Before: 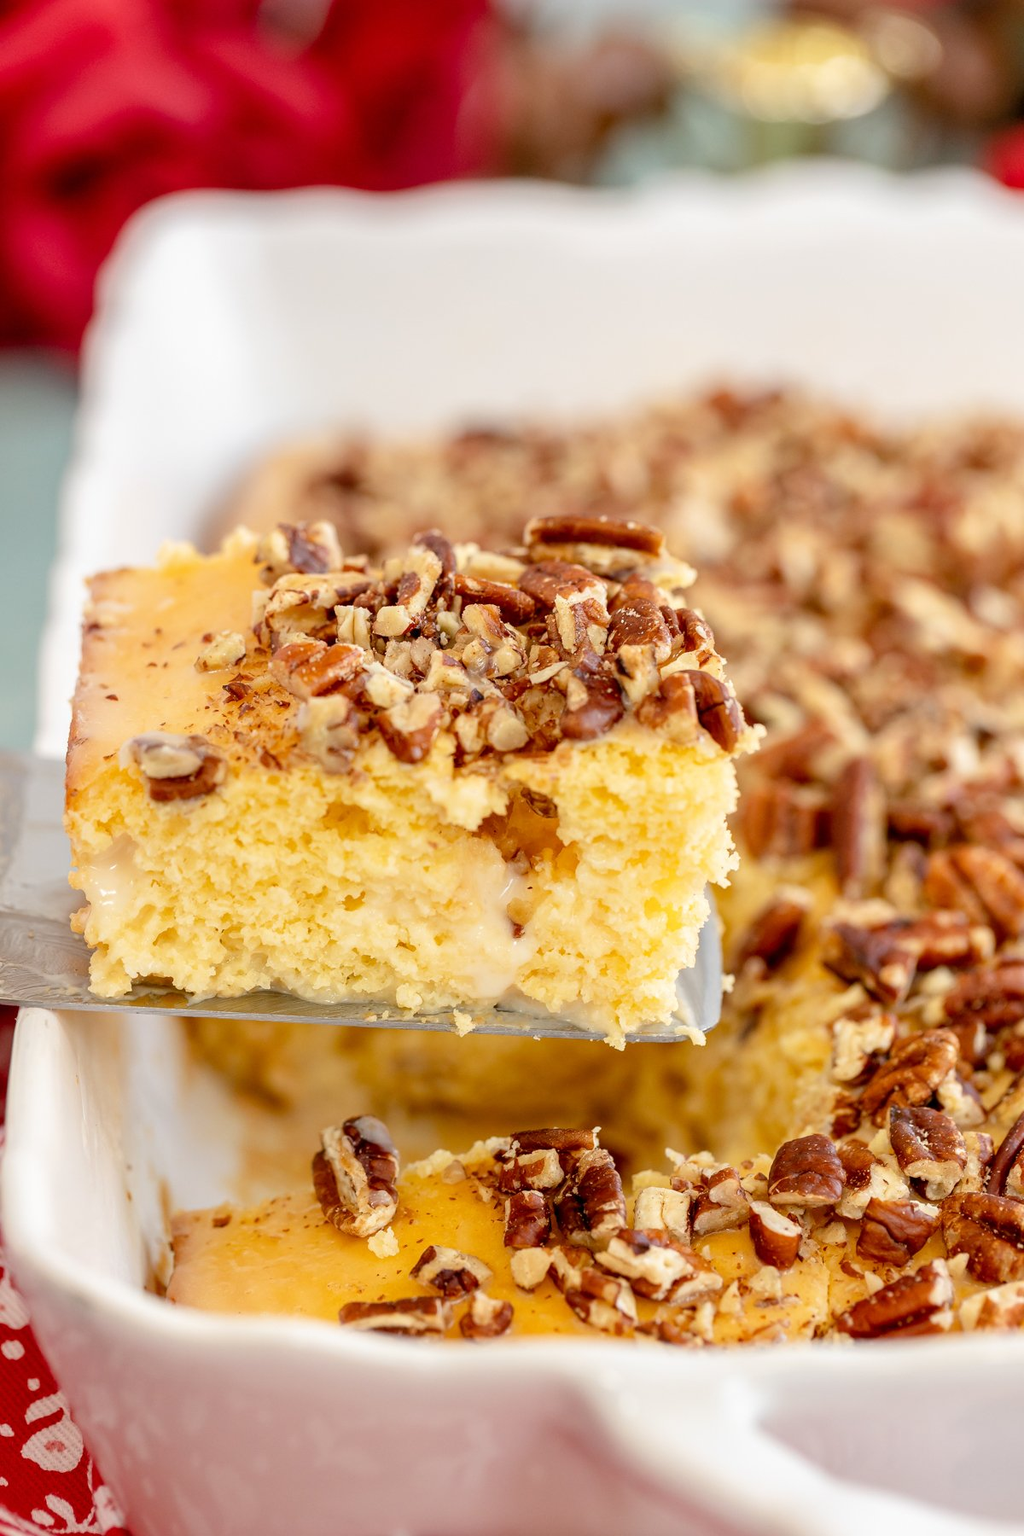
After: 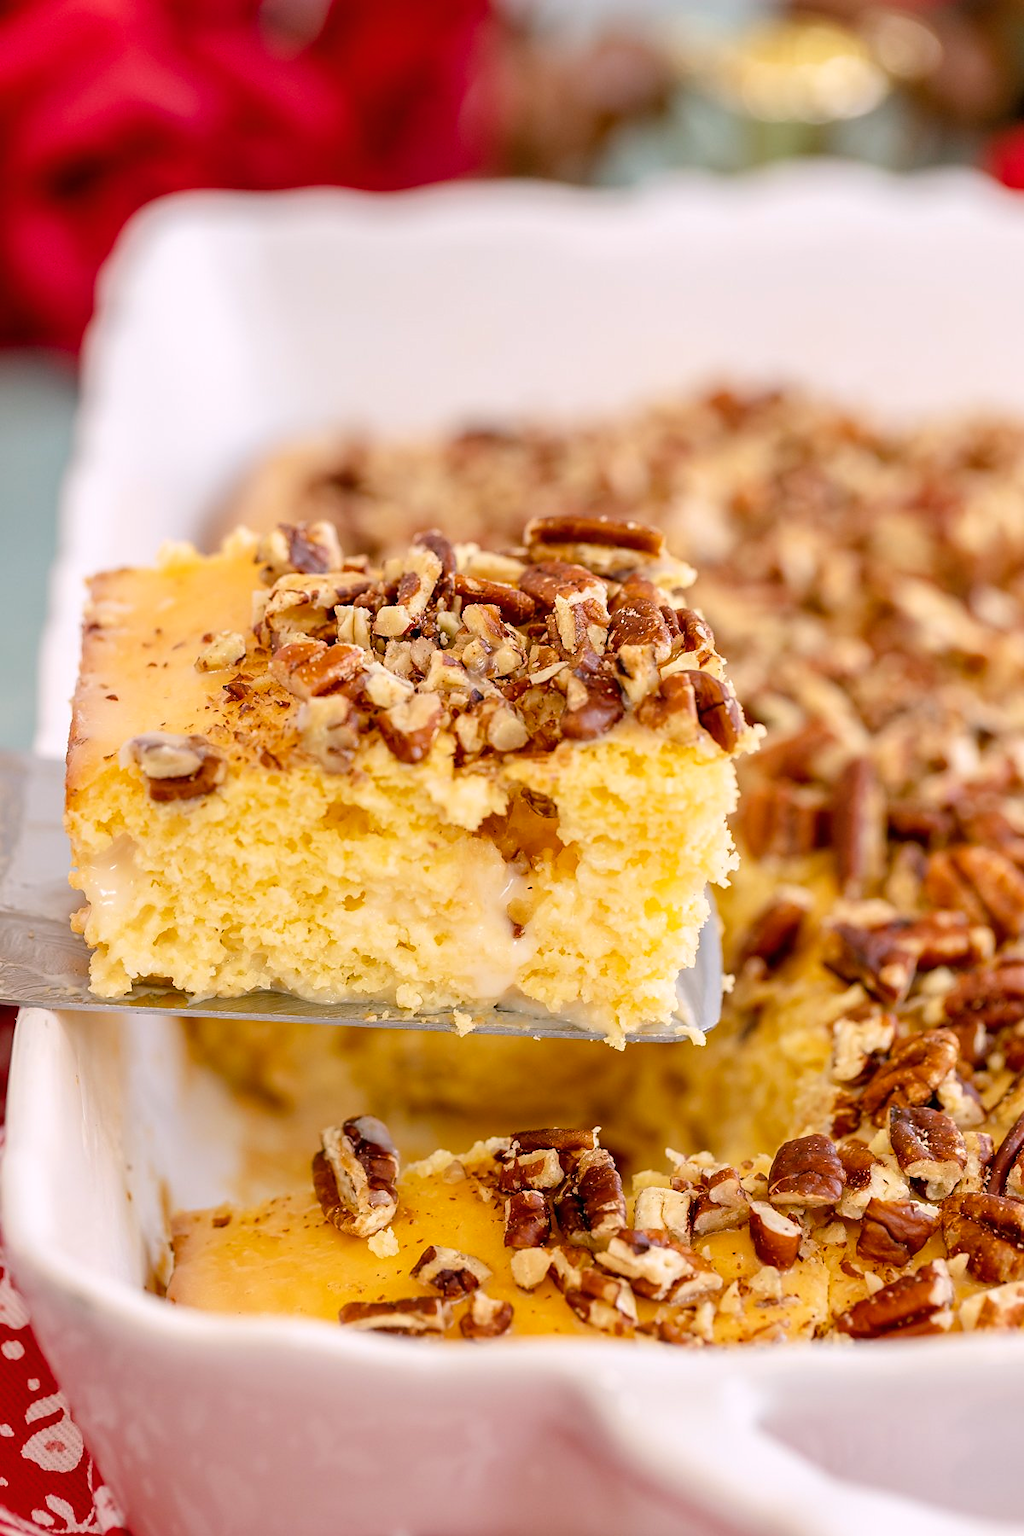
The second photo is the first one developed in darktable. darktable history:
color balance rgb: highlights gain › chroma 1.522%, highlights gain › hue 306.34°, perceptual saturation grading › global saturation 0.433%, perceptual saturation grading › mid-tones 11.839%, global vibrance 20%
sharpen: radius 1.532, amount 0.365, threshold 1.439
